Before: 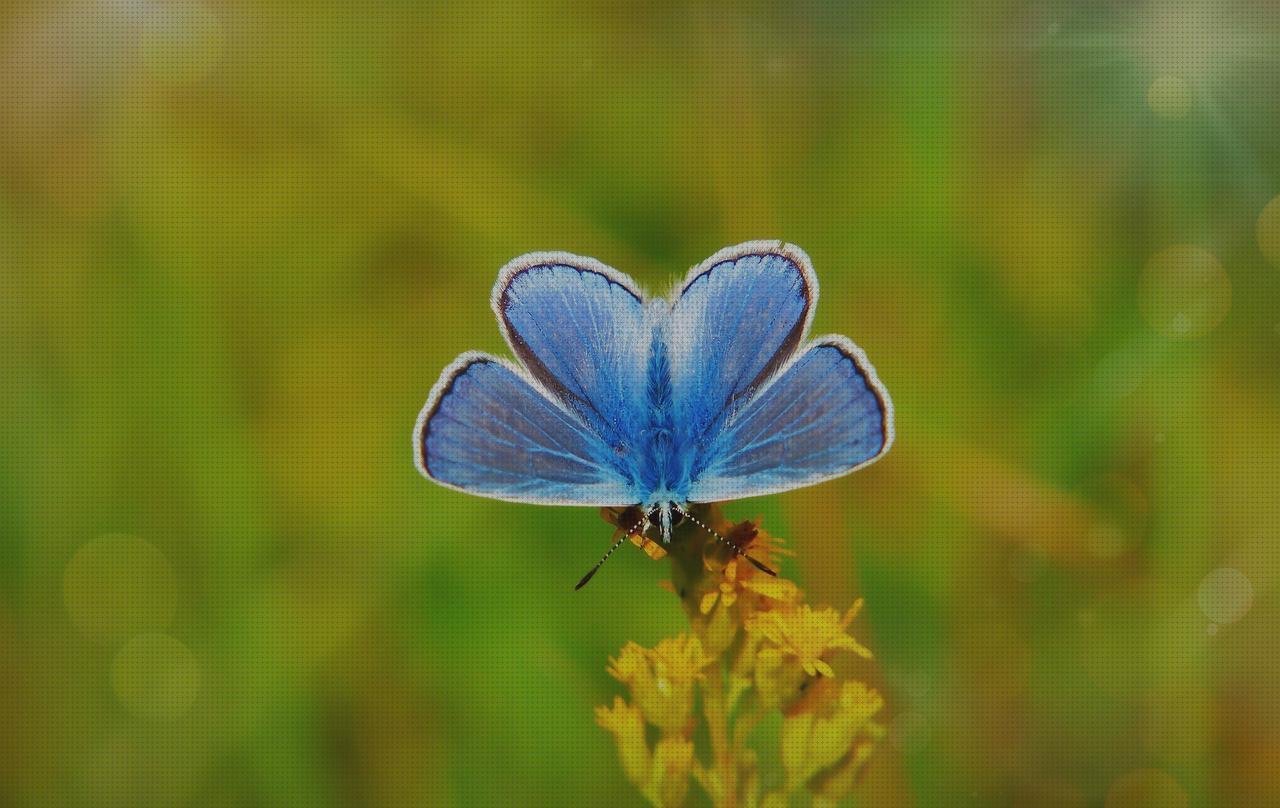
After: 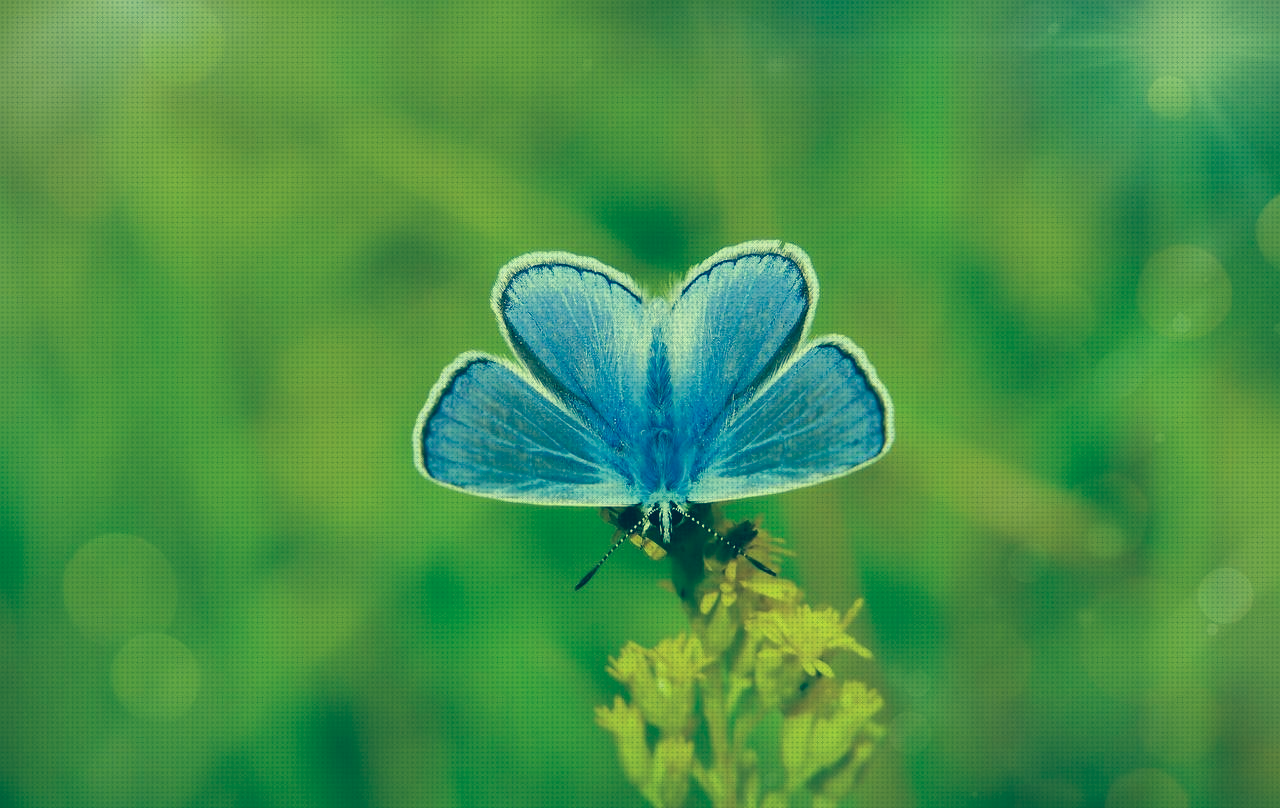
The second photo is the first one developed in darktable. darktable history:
color correction: highlights a* -15.32, highlights b* 39.77, shadows a* -39.55, shadows b* -26.21
contrast brightness saturation: contrast -0.061, saturation -0.416
tone equalizer: -8 EV -0.722 EV, -7 EV -0.668 EV, -6 EV -0.576 EV, -5 EV -0.412 EV, -3 EV 0.392 EV, -2 EV 0.6 EV, -1 EV 0.687 EV, +0 EV 0.737 EV, mask exposure compensation -0.505 EV
color calibration: x 0.372, y 0.386, temperature 4285.22 K
